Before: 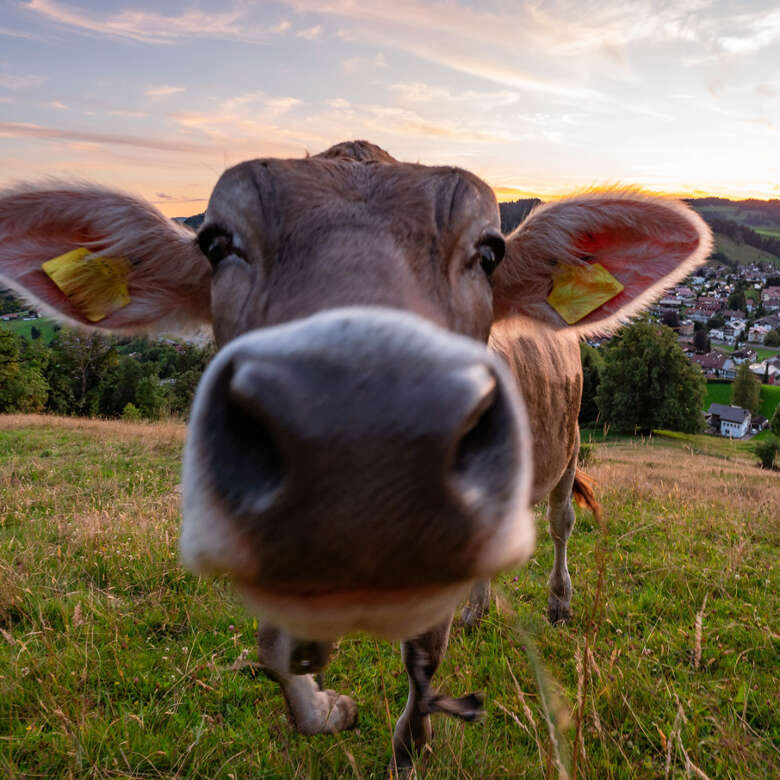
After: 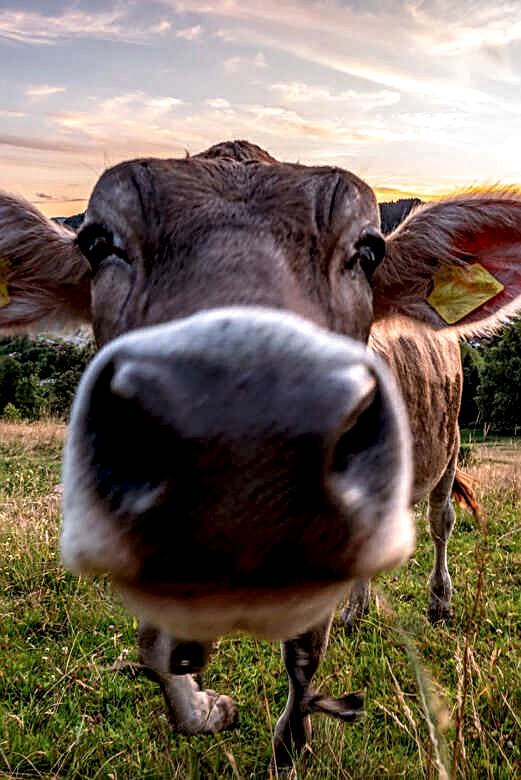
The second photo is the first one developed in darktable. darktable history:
crop: left 15.389%, right 17.77%
local contrast: highlights 19%, detail 185%
sharpen: on, module defaults
